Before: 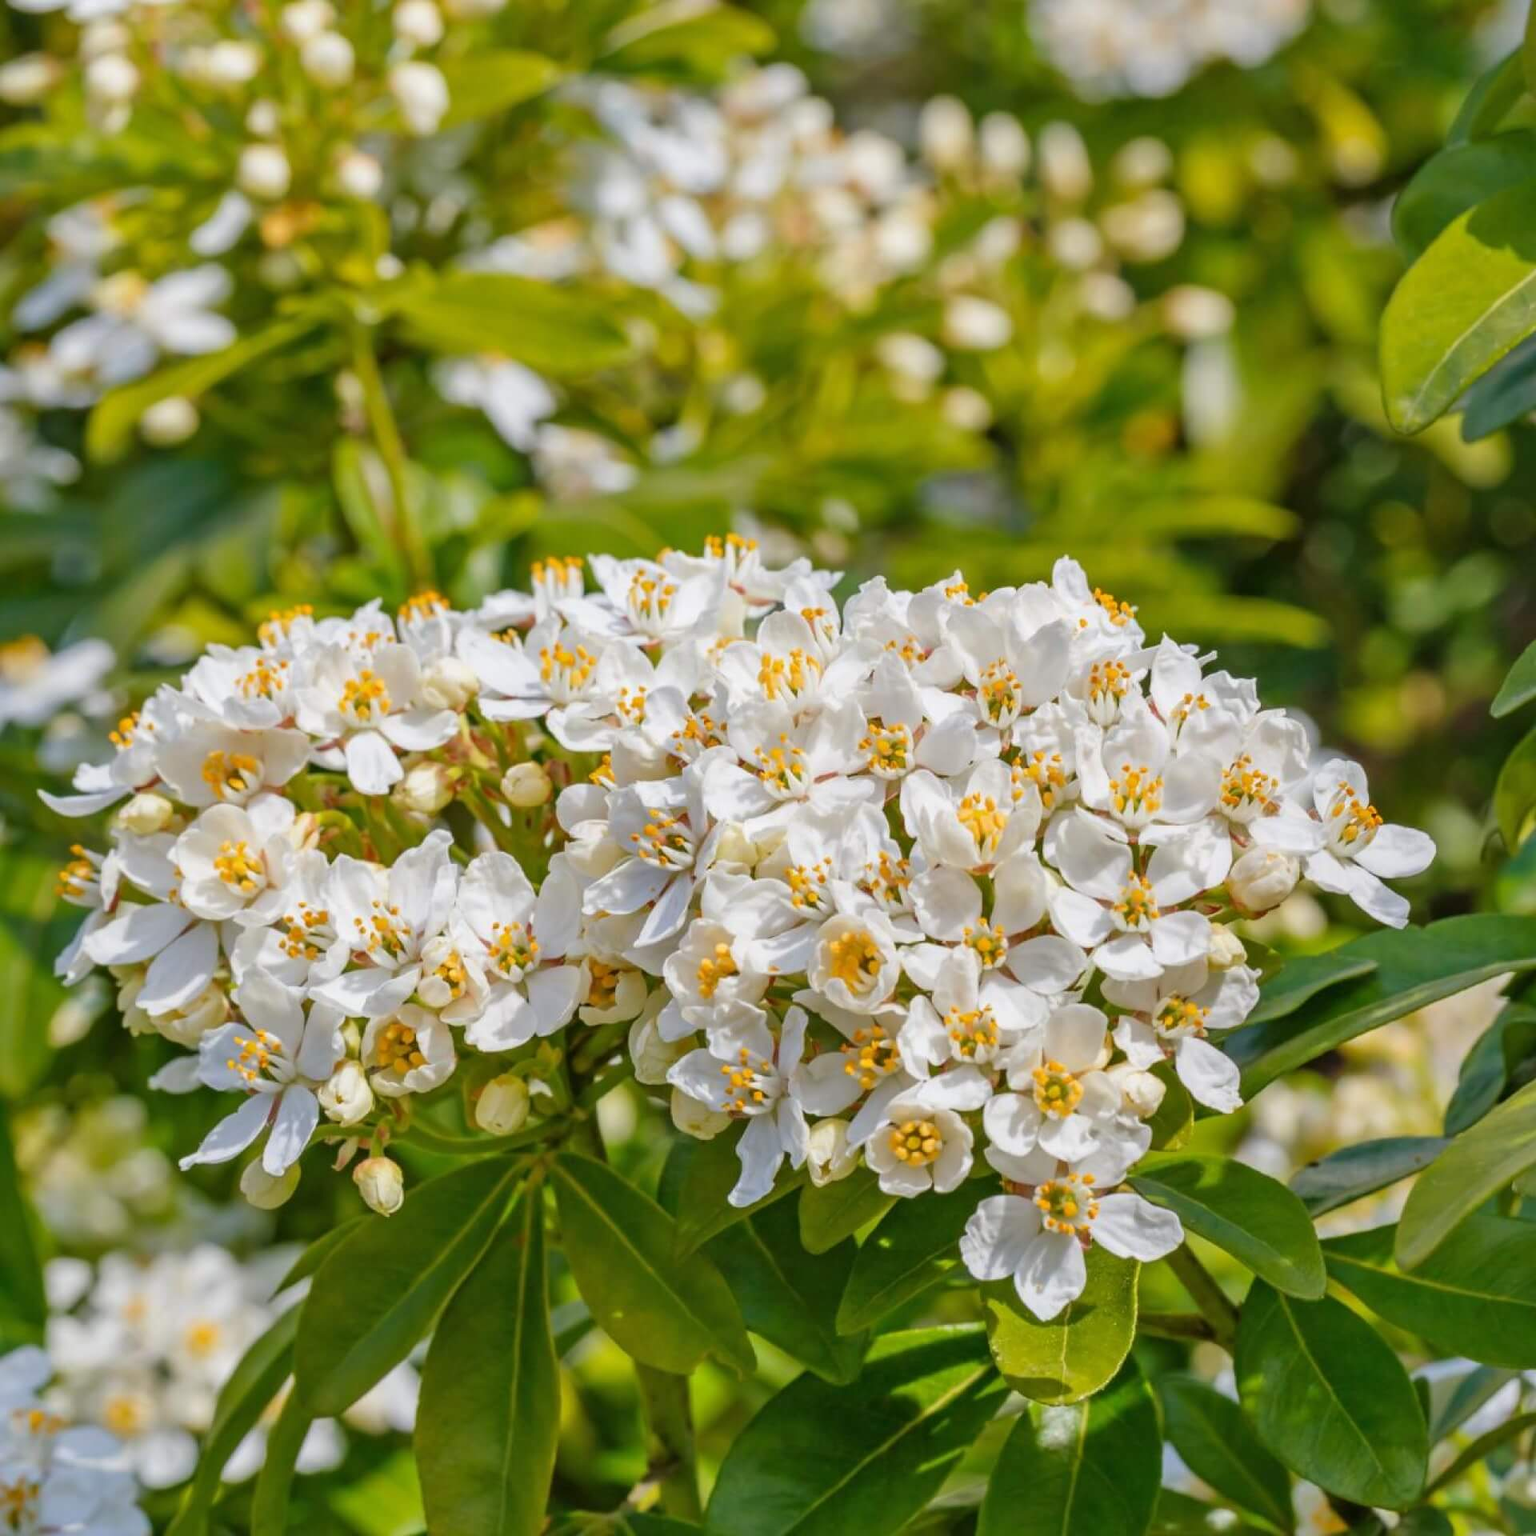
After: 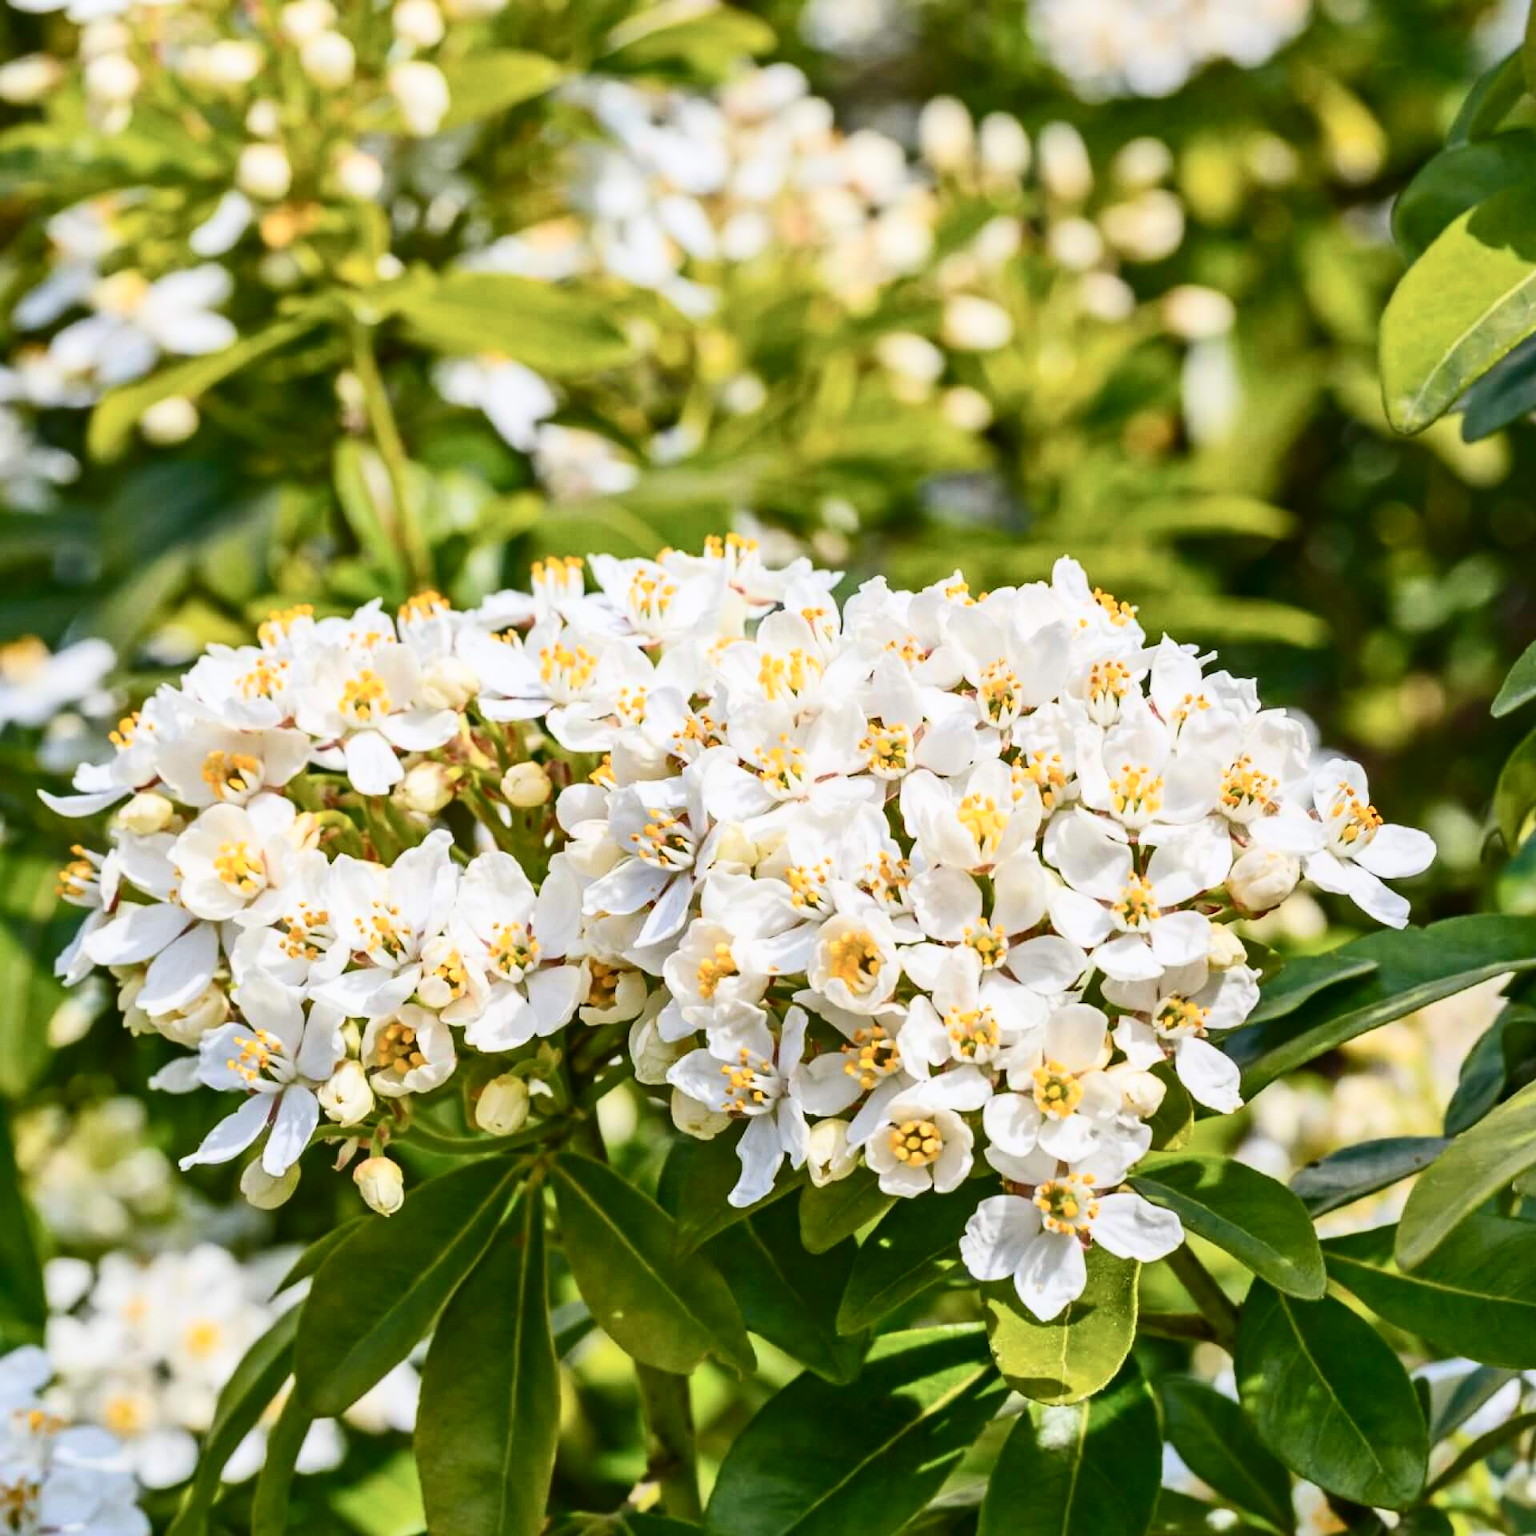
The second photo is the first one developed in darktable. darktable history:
contrast brightness saturation: contrast 0.391, brightness 0.108
